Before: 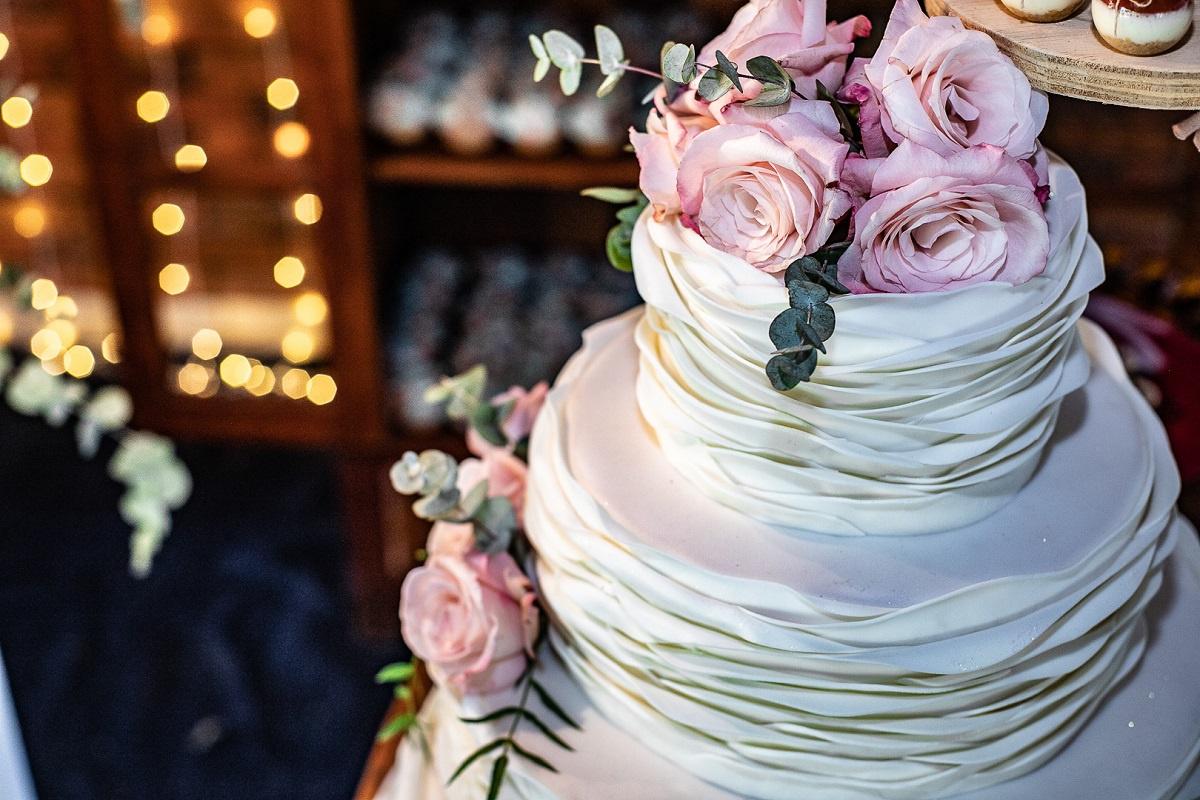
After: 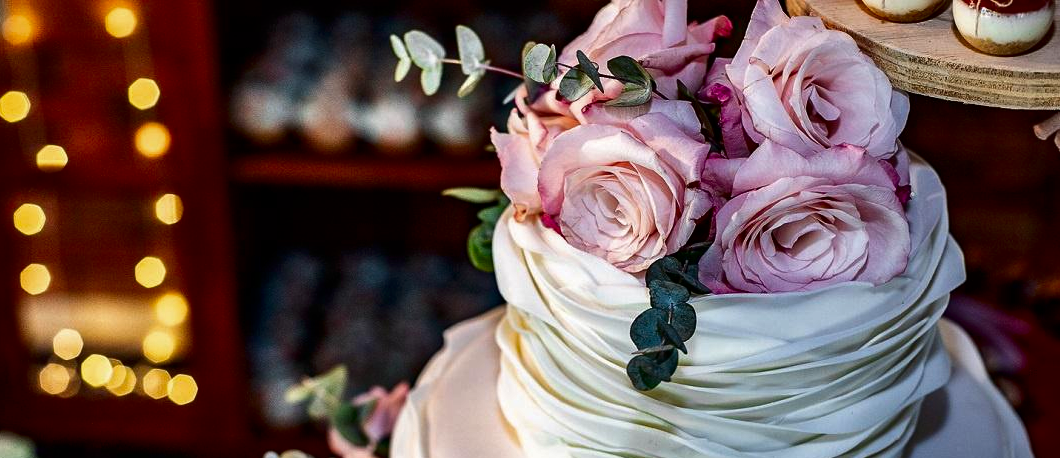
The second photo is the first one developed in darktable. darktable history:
crop and rotate: left 11.624%, bottom 42.693%
contrast brightness saturation: brightness -0.248, saturation 0.201
